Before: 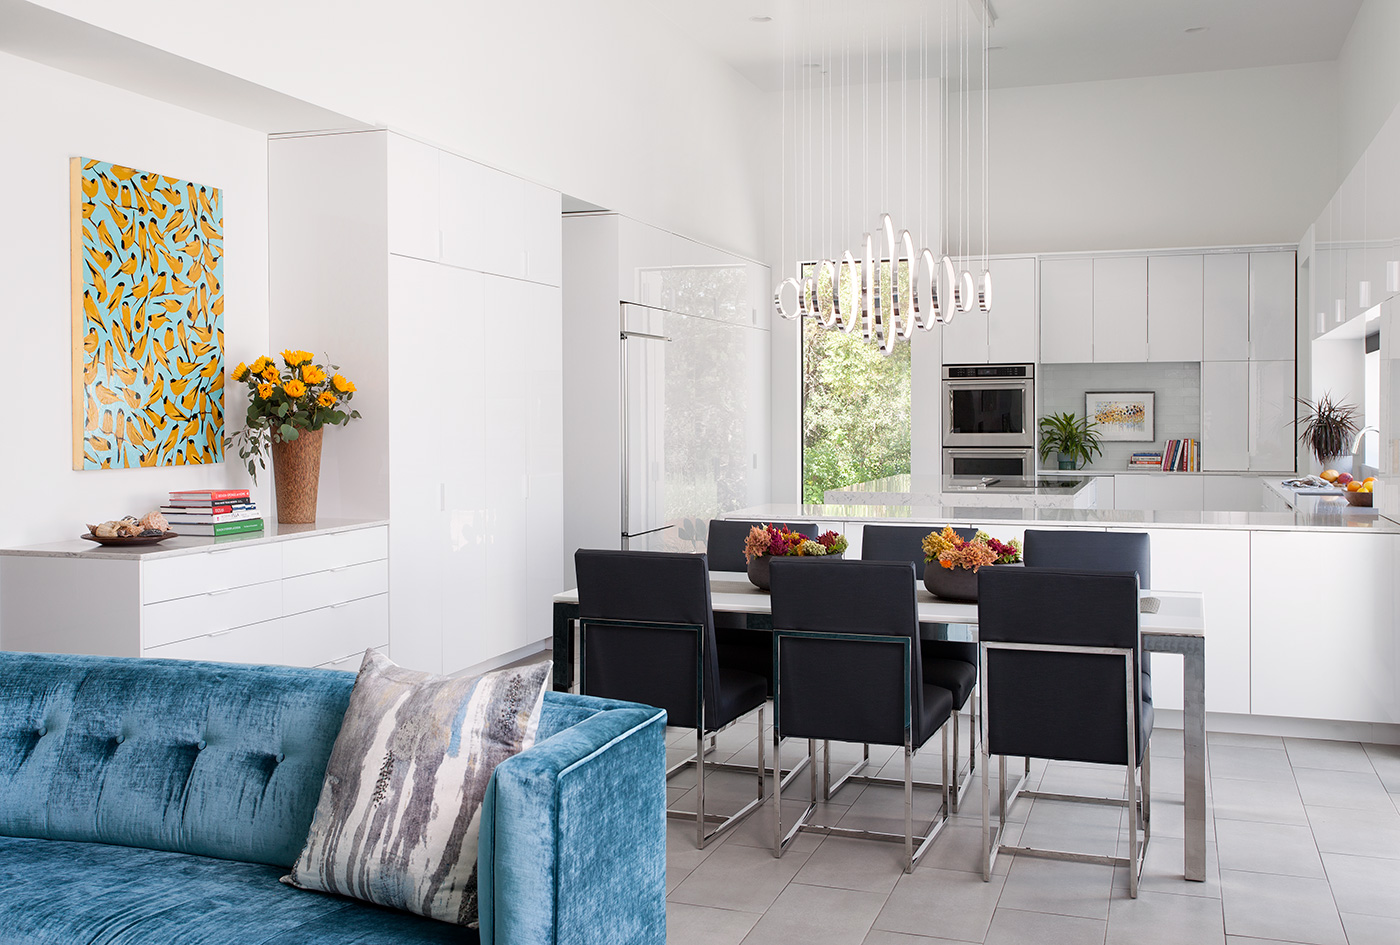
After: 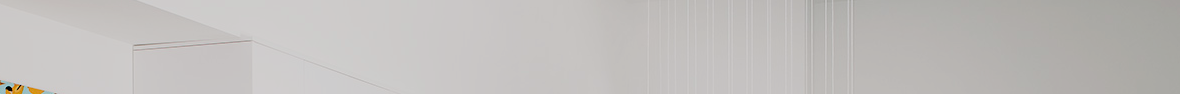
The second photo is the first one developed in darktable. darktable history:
filmic rgb: black relative exposure -4.14 EV, white relative exposure 5.1 EV, hardness 2.11, contrast 1.165
crop and rotate: left 9.644%, top 9.491%, right 6.021%, bottom 80.509%
